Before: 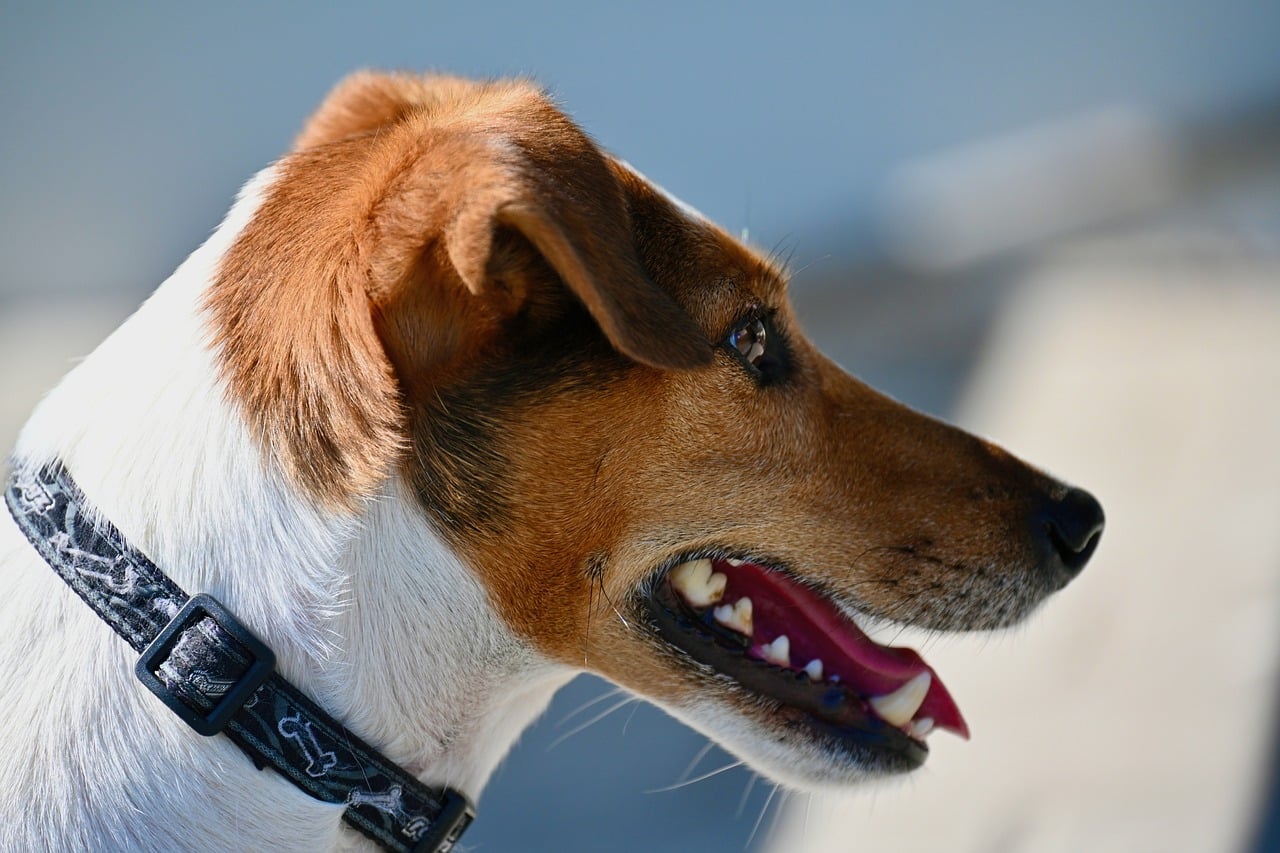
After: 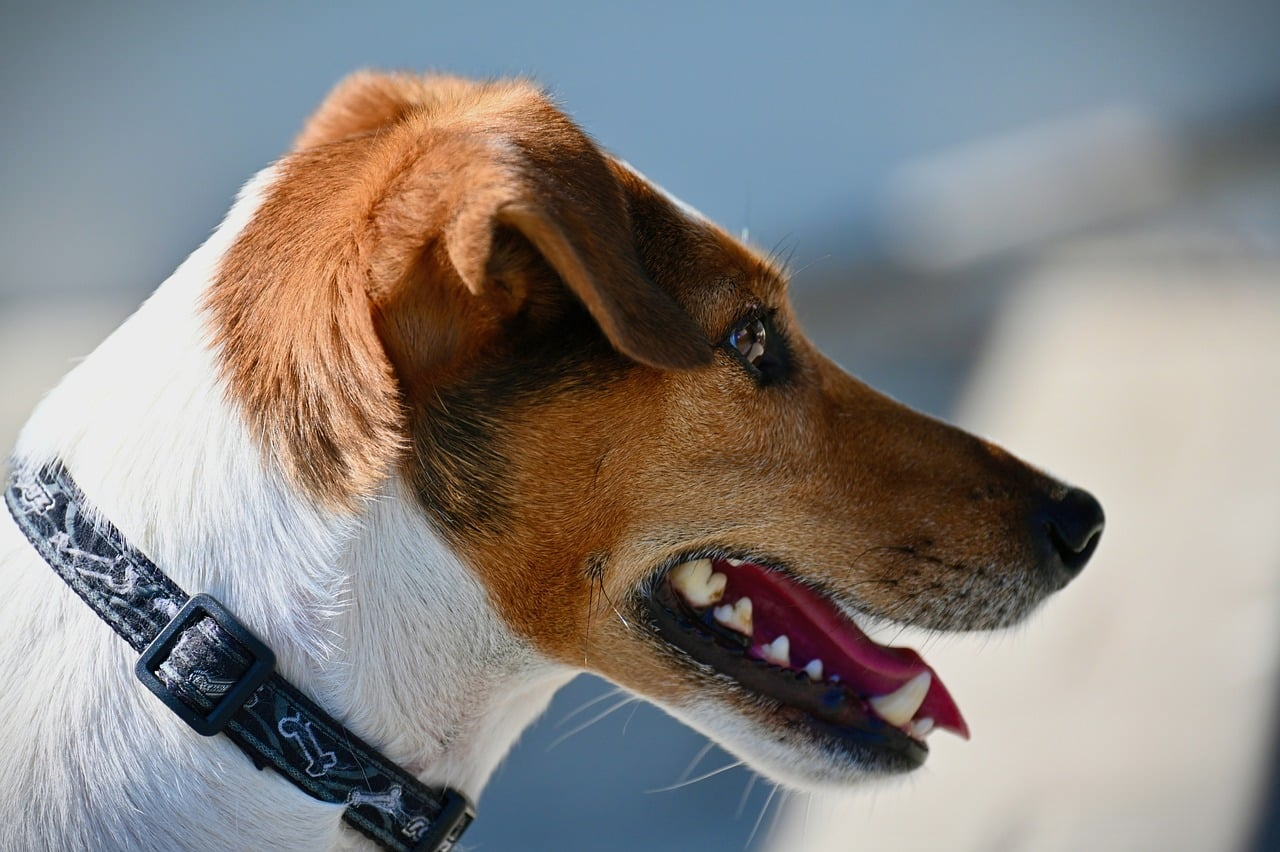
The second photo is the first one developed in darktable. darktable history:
vignetting: fall-off start 100%, brightness -0.406, saturation -0.3, width/height ratio 1.324, dithering 8-bit output, unbound false
crop: bottom 0.071%
